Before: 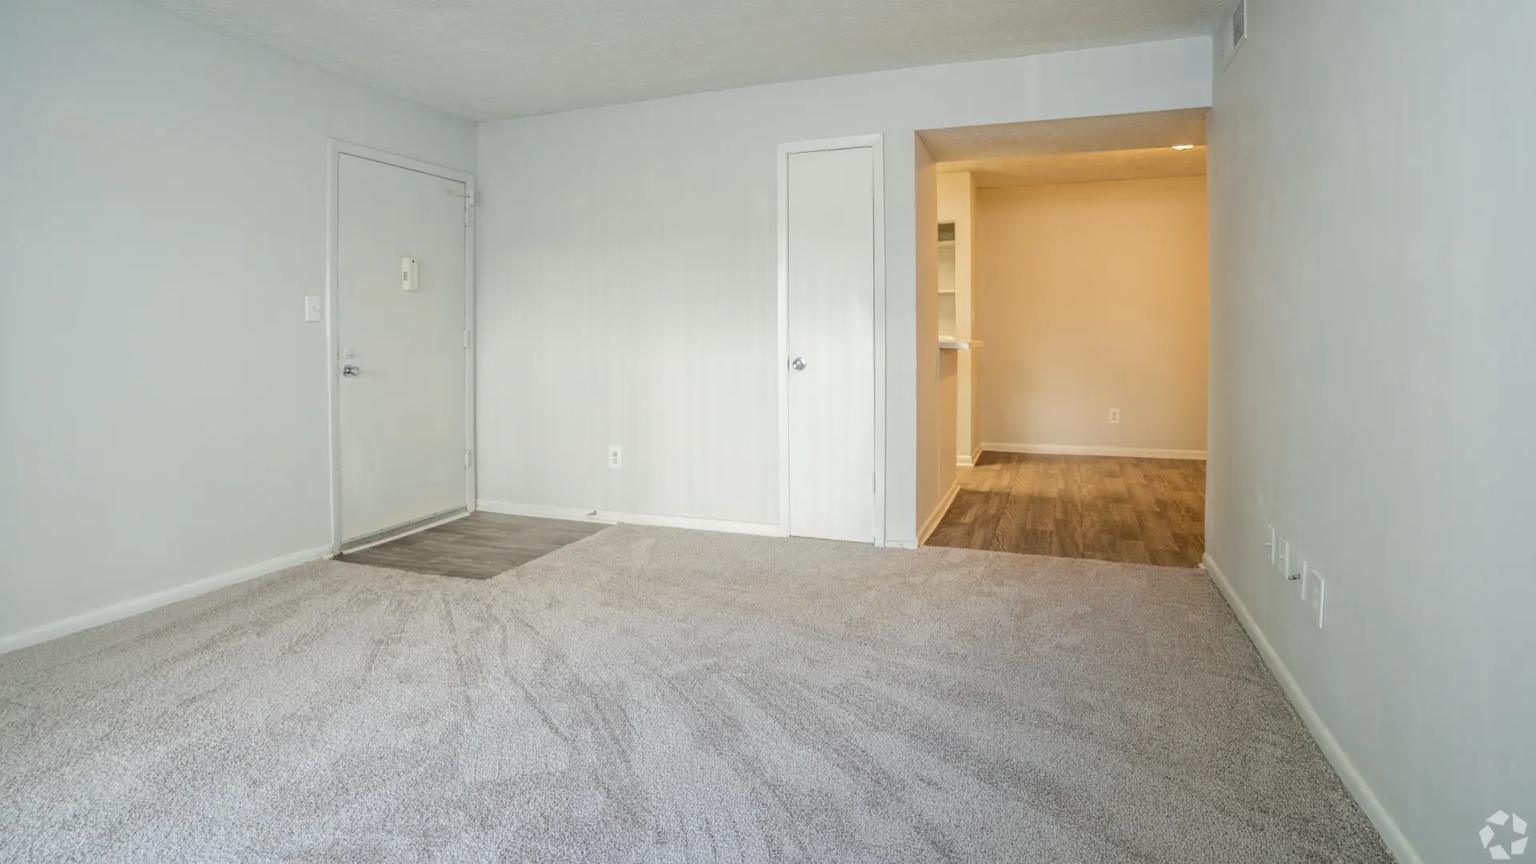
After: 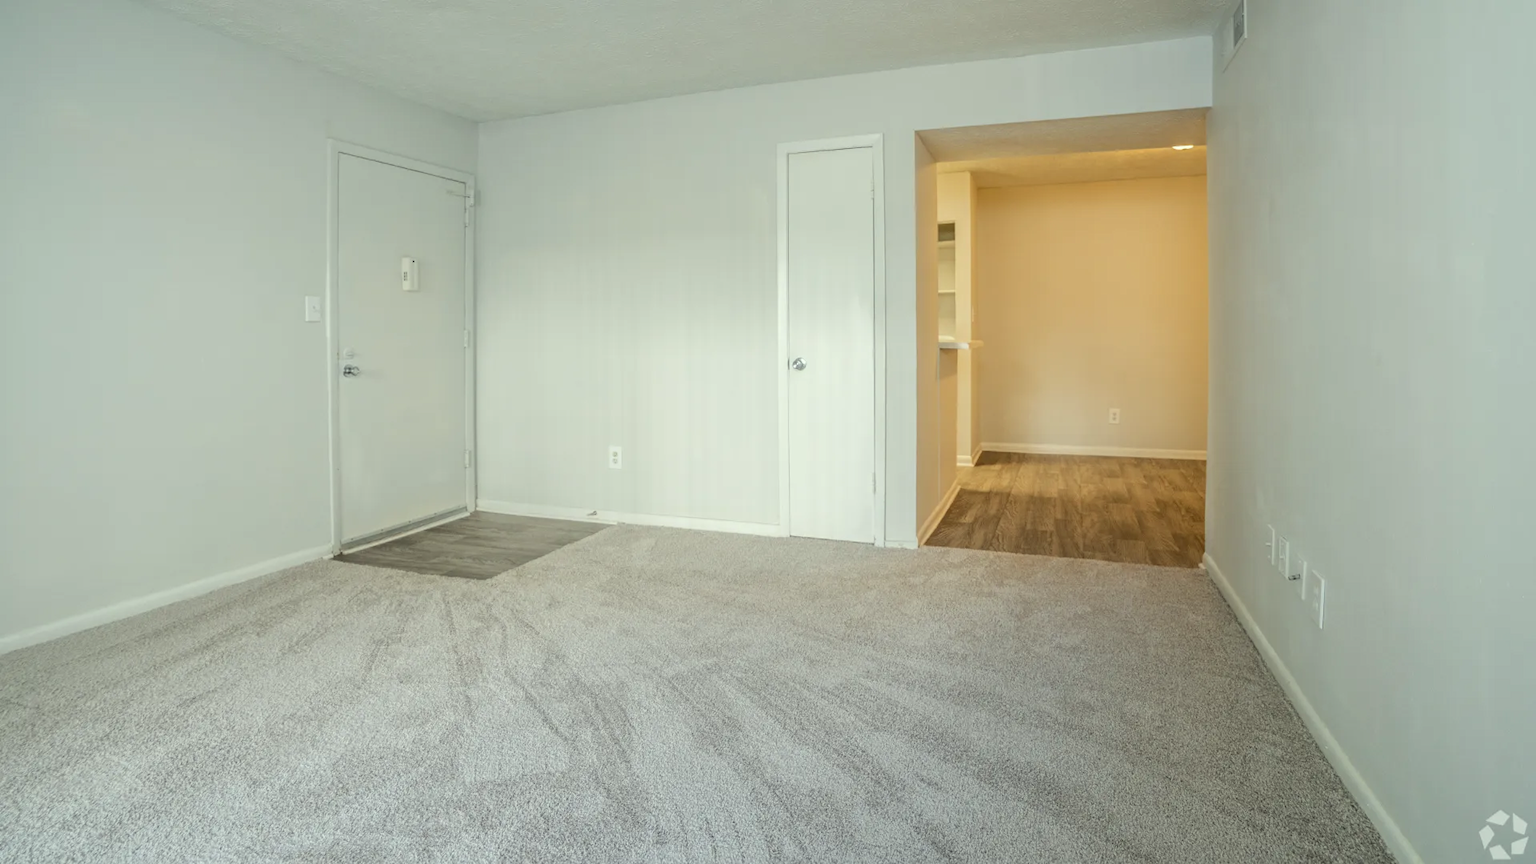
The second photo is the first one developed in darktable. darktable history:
color correction: highlights a* -4.64, highlights b* 5.05, saturation 0.95
